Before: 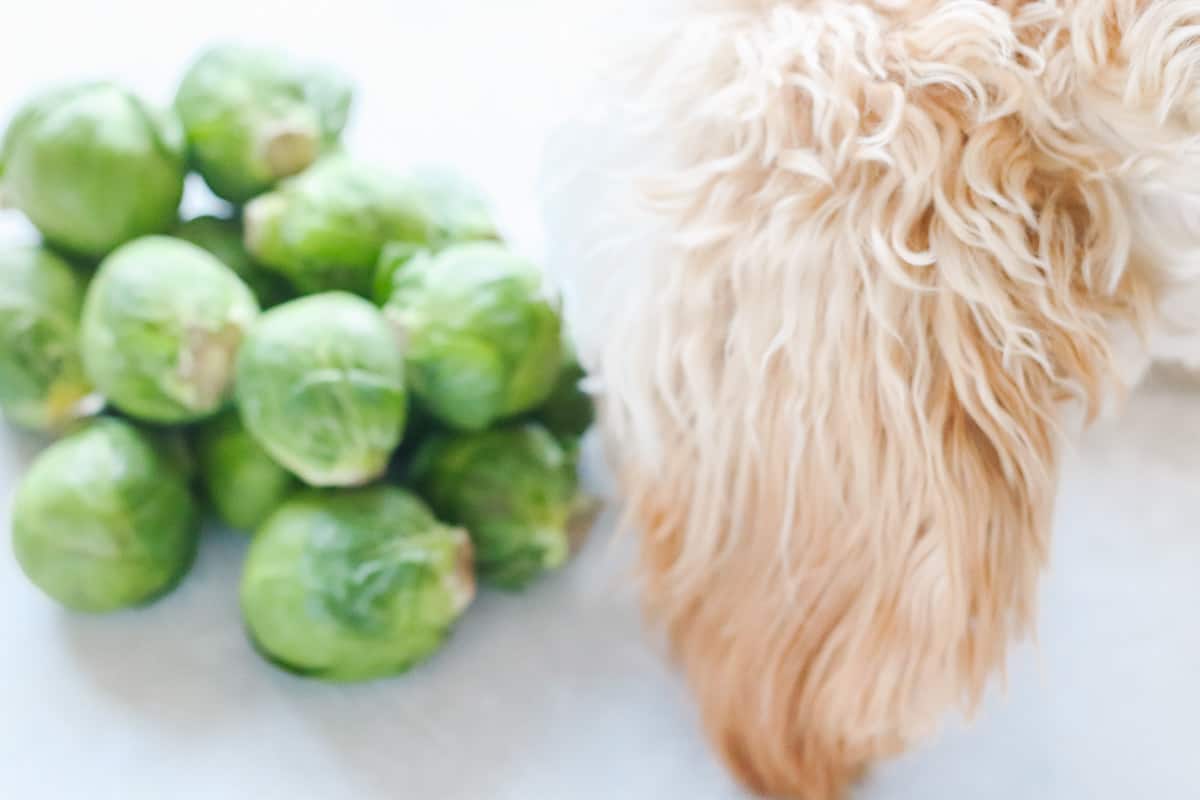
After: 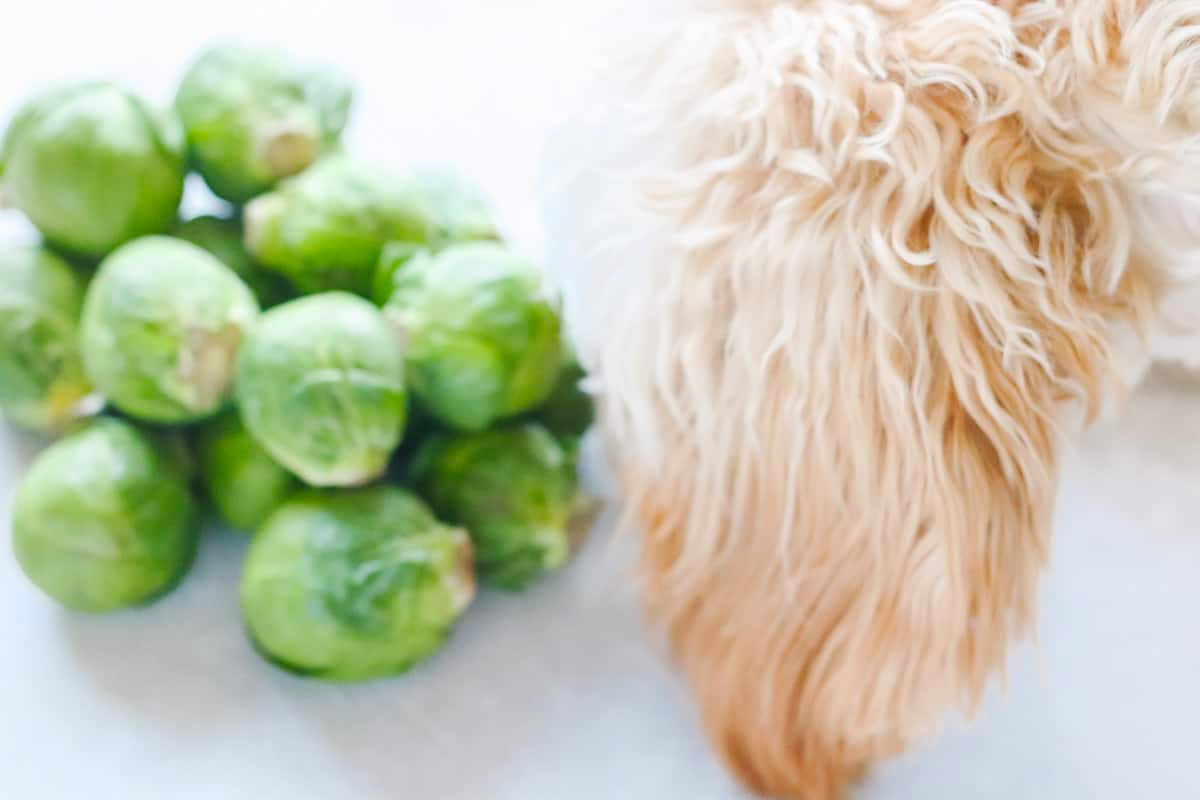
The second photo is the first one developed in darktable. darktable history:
color balance rgb: linear chroma grading › global chroma 9.985%, perceptual saturation grading › global saturation 0.973%, perceptual saturation grading › mid-tones 11.647%
